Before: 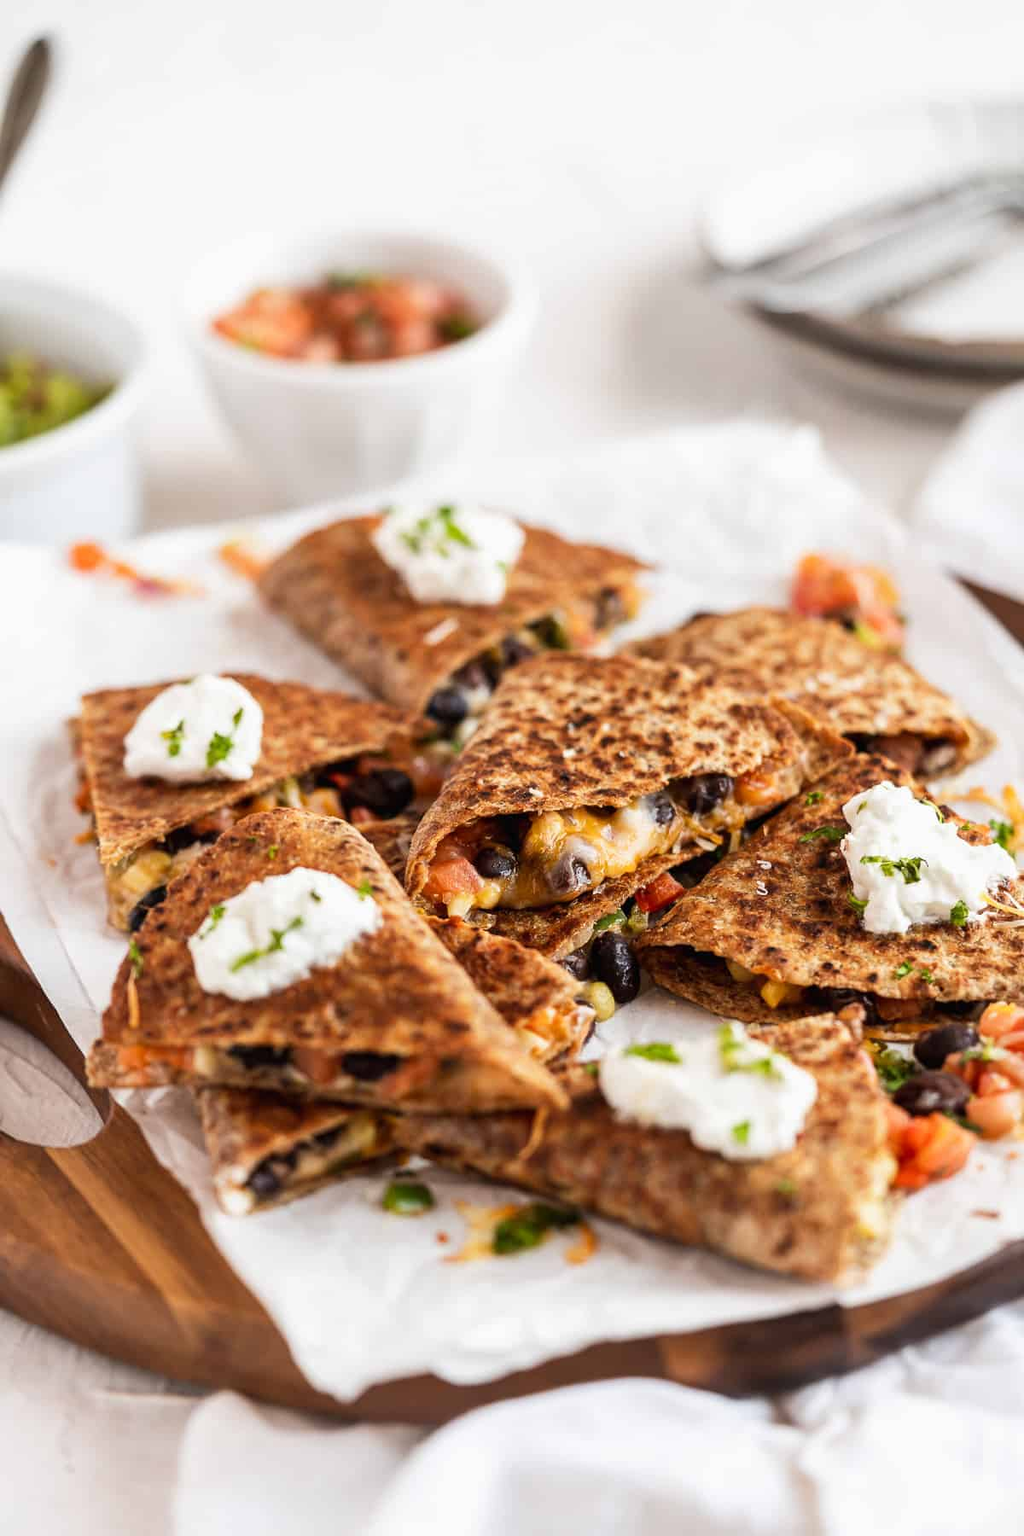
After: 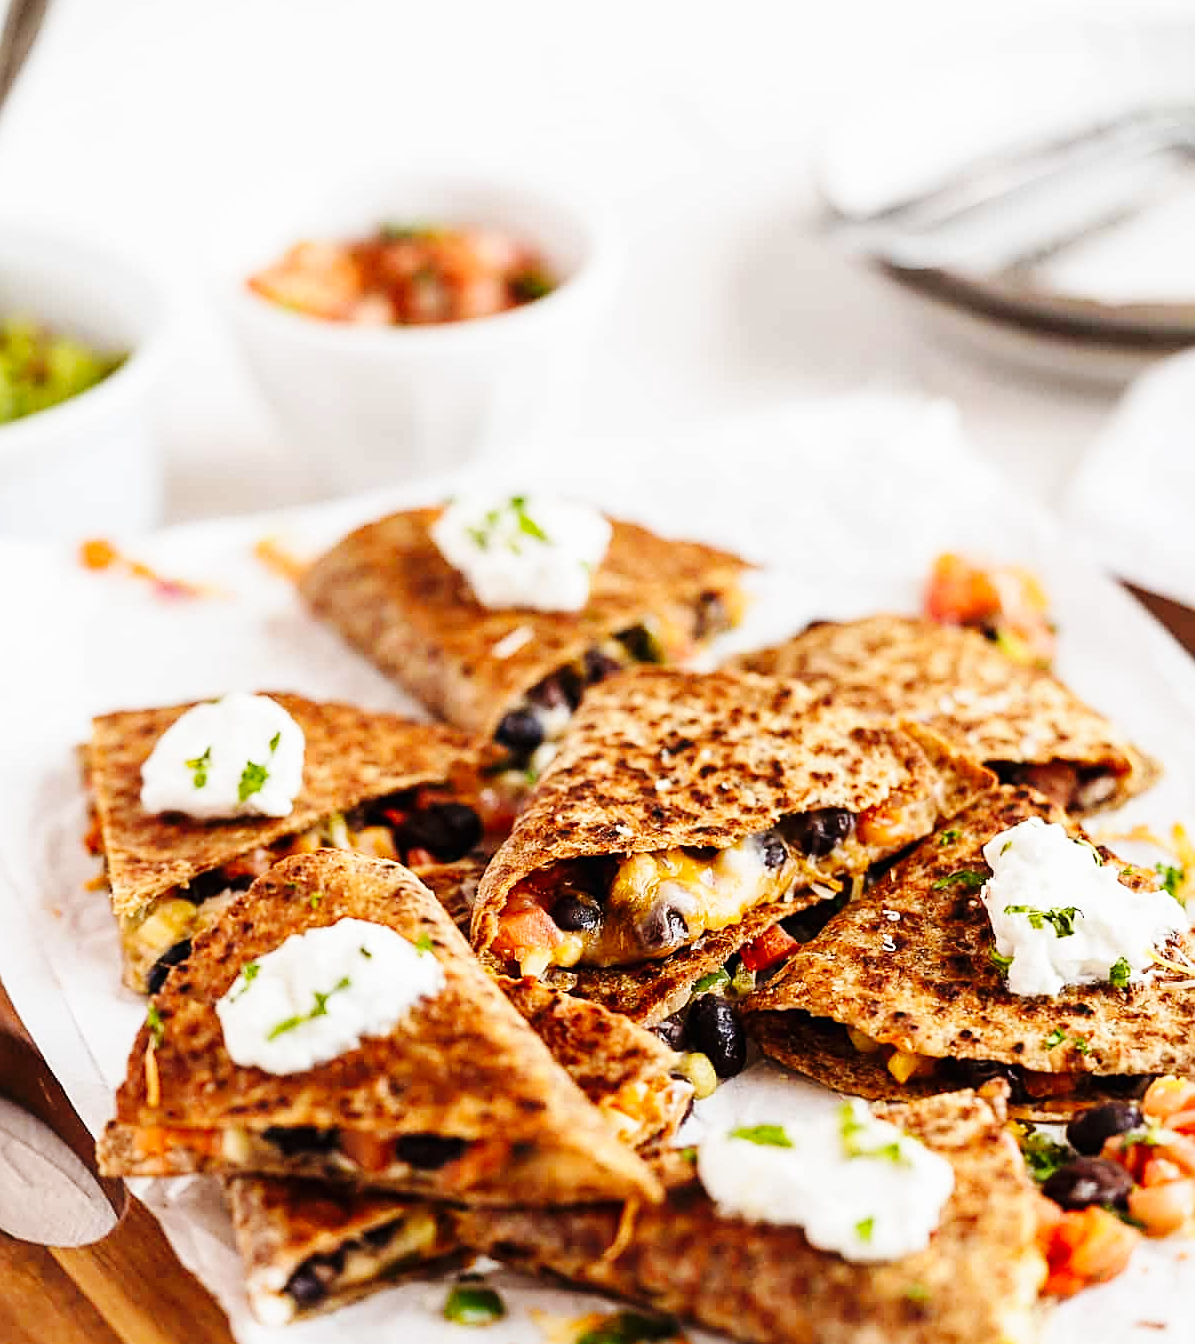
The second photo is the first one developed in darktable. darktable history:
crop: left 0.387%, top 5.469%, bottom 19.809%
sharpen: on, module defaults
base curve: curves: ch0 [(0, 0) (0.036, 0.025) (0.121, 0.166) (0.206, 0.329) (0.605, 0.79) (1, 1)], preserve colors none
